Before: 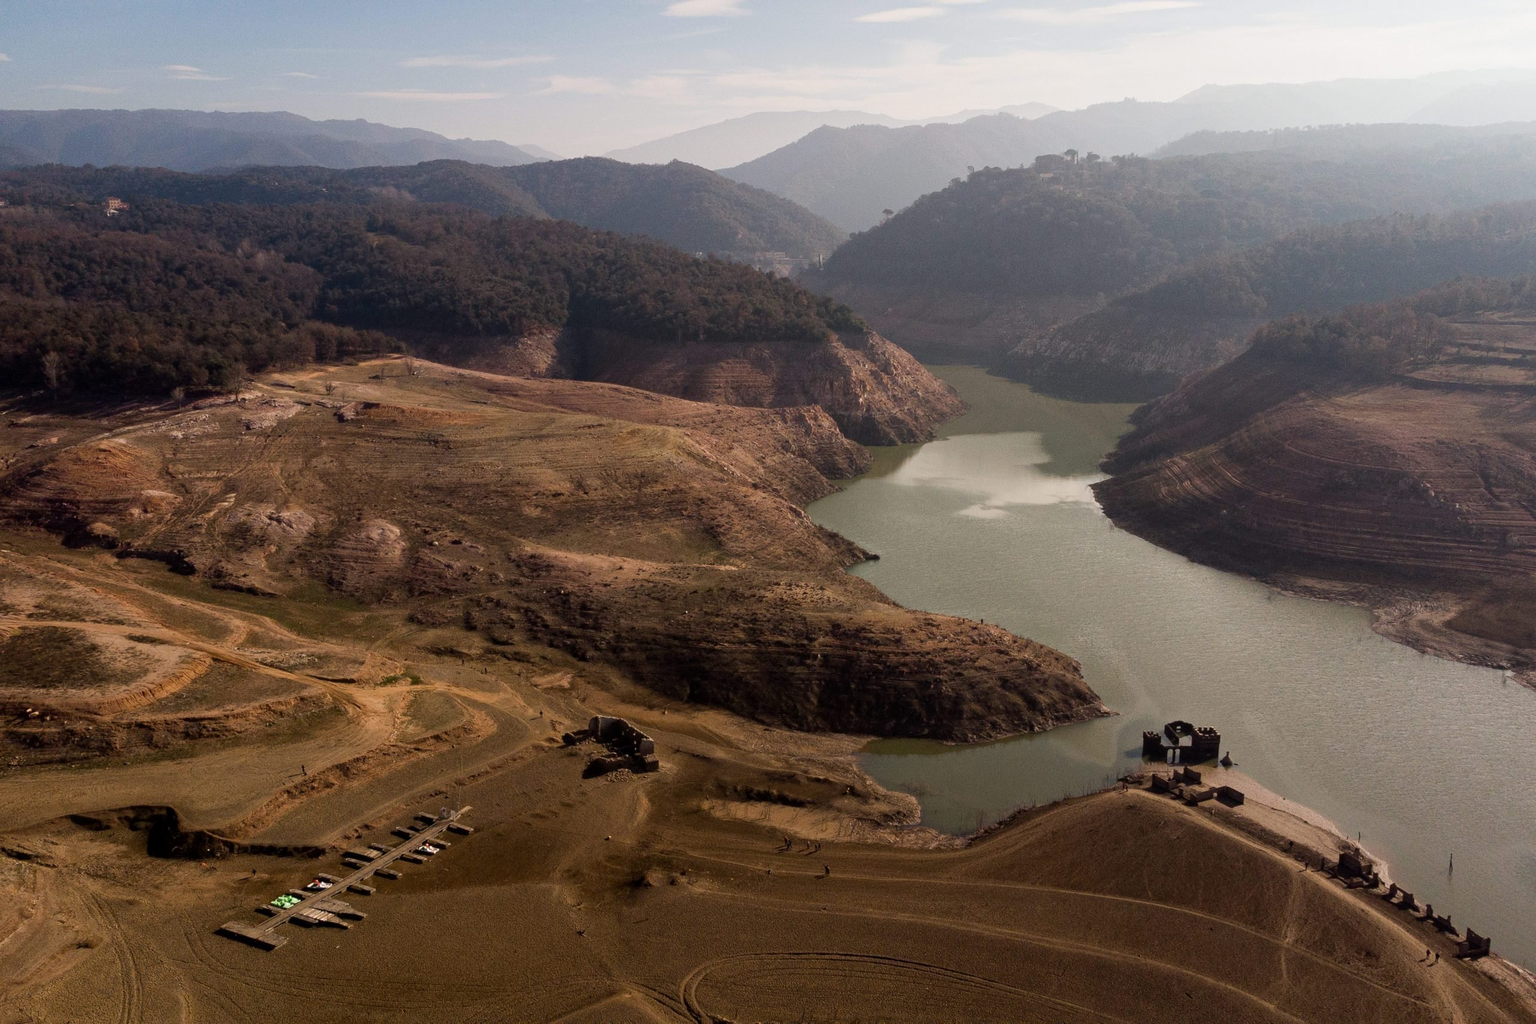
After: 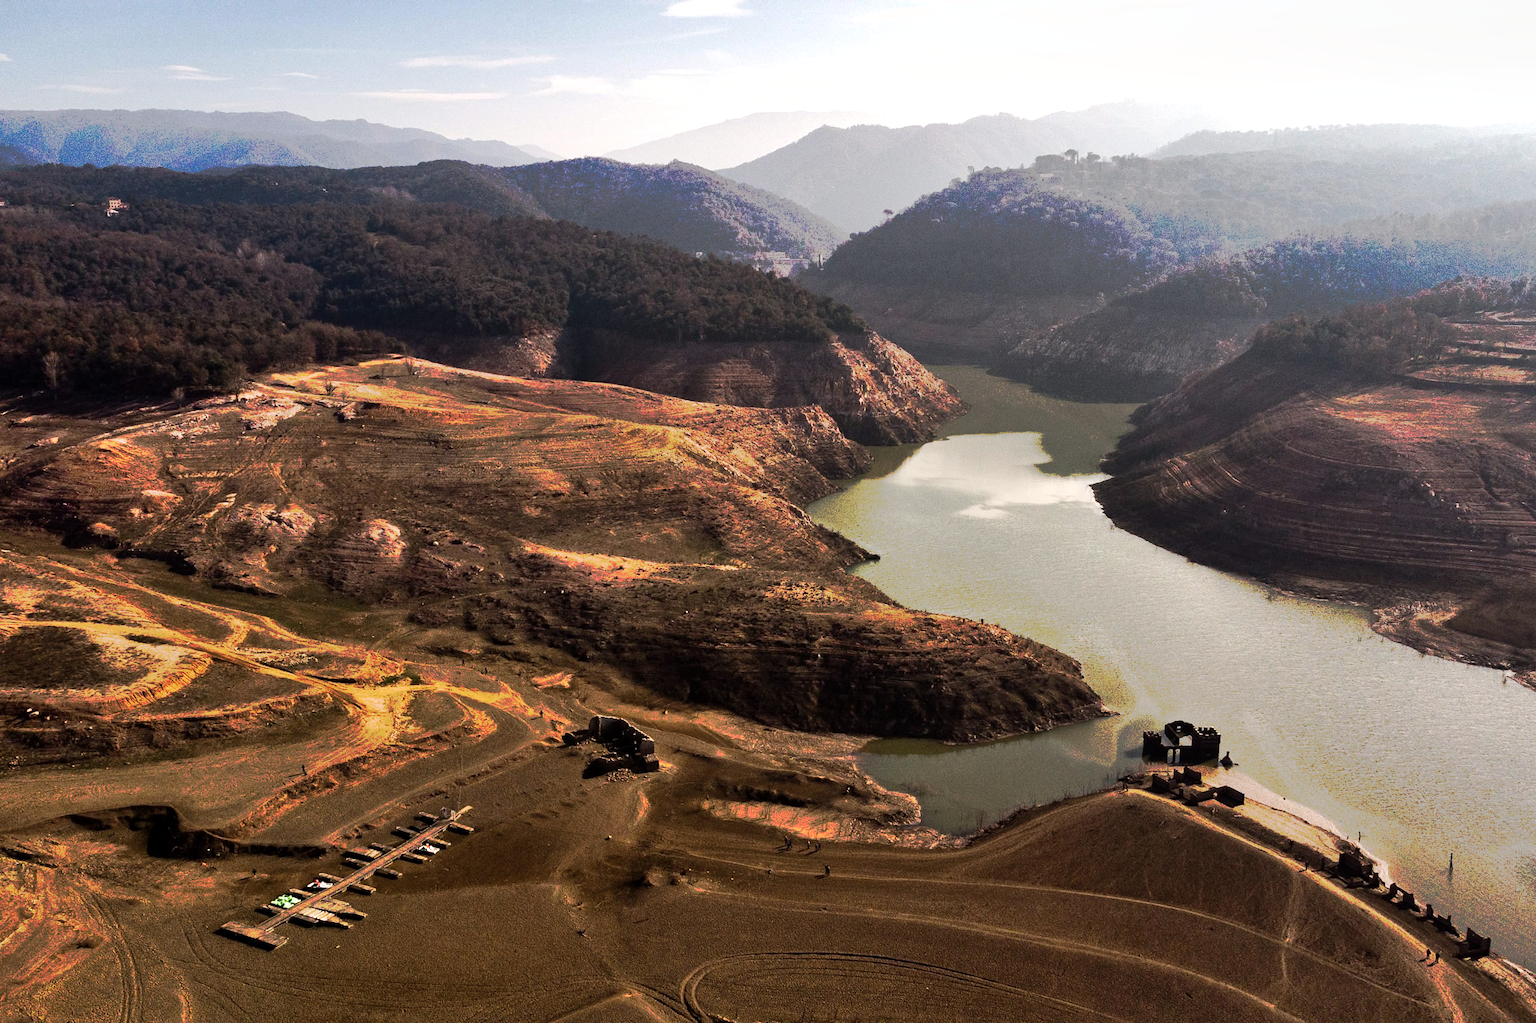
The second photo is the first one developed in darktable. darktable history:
shadows and highlights: soften with gaussian
tone equalizer: -8 EV -0.75 EV, -7 EV -0.7 EV, -6 EV -0.6 EV, -5 EV -0.4 EV, -3 EV 0.4 EV, -2 EV 0.6 EV, -1 EV 0.7 EV, +0 EV 0.75 EV, edges refinement/feathering 500, mask exposure compensation -1.57 EV, preserve details no
tone curve: curves: ch0 [(0, 0) (0.003, 0.003) (0.011, 0.011) (0.025, 0.024) (0.044, 0.043) (0.069, 0.067) (0.1, 0.096) (0.136, 0.131) (0.177, 0.171) (0.224, 0.216) (0.277, 0.267) (0.335, 0.323) (0.399, 0.384) (0.468, 0.451) (0.543, 0.678) (0.623, 0.734) (0.709, 0.795) (0.801, 0.859) (0.898, 0.928) (1, 1)], preserve colors none
